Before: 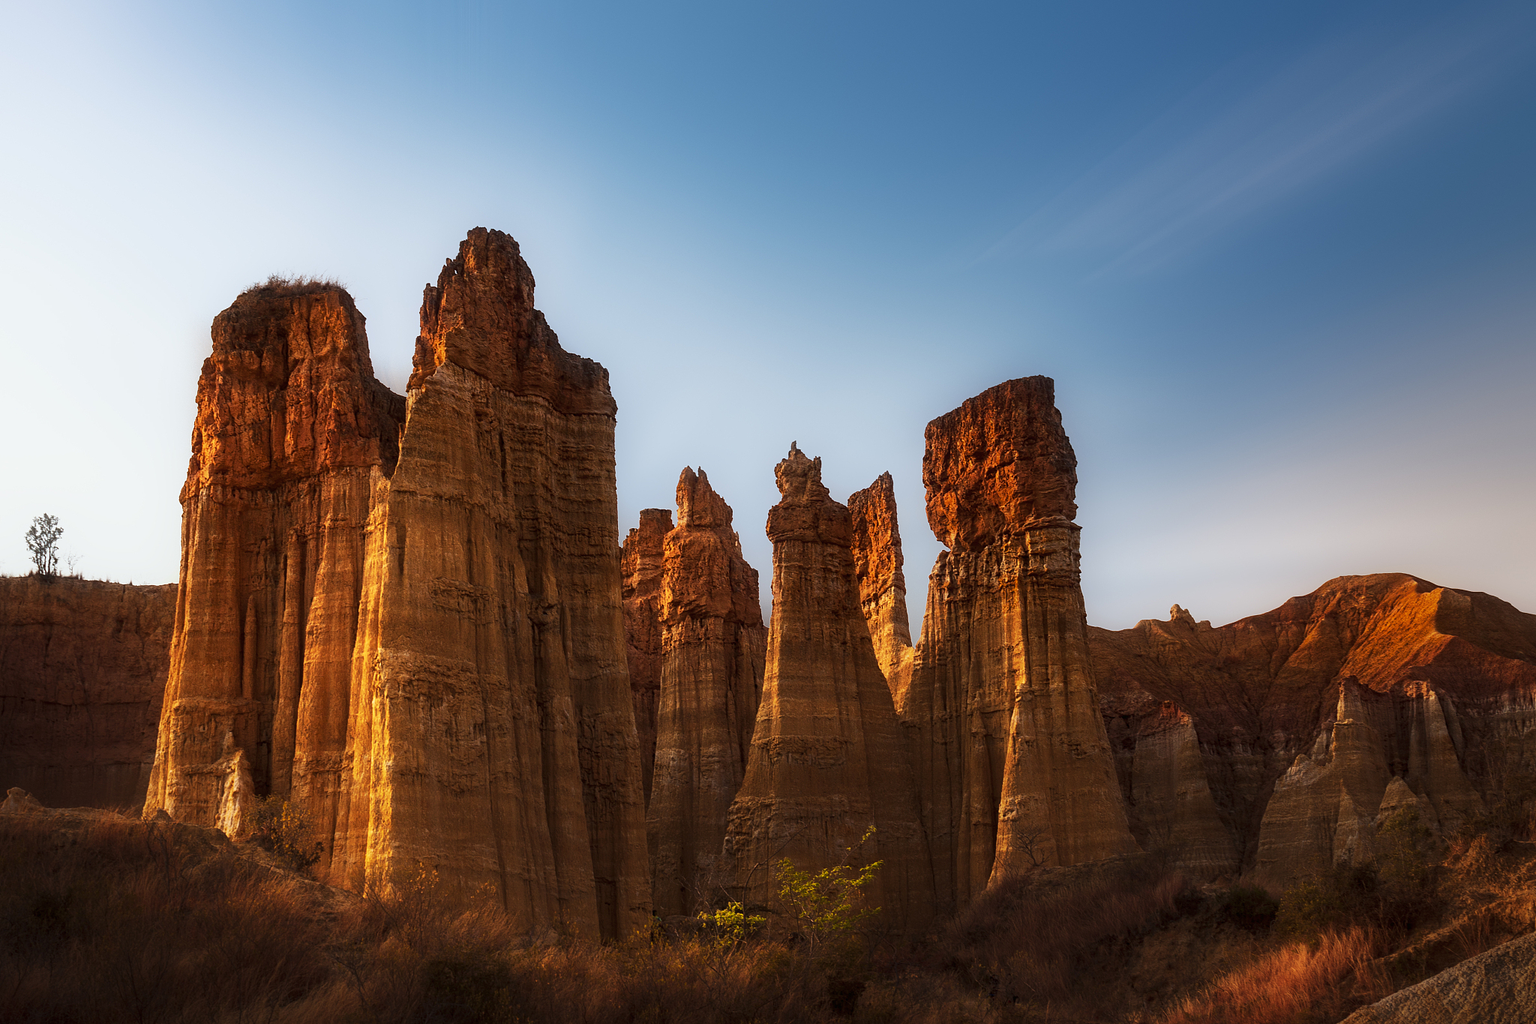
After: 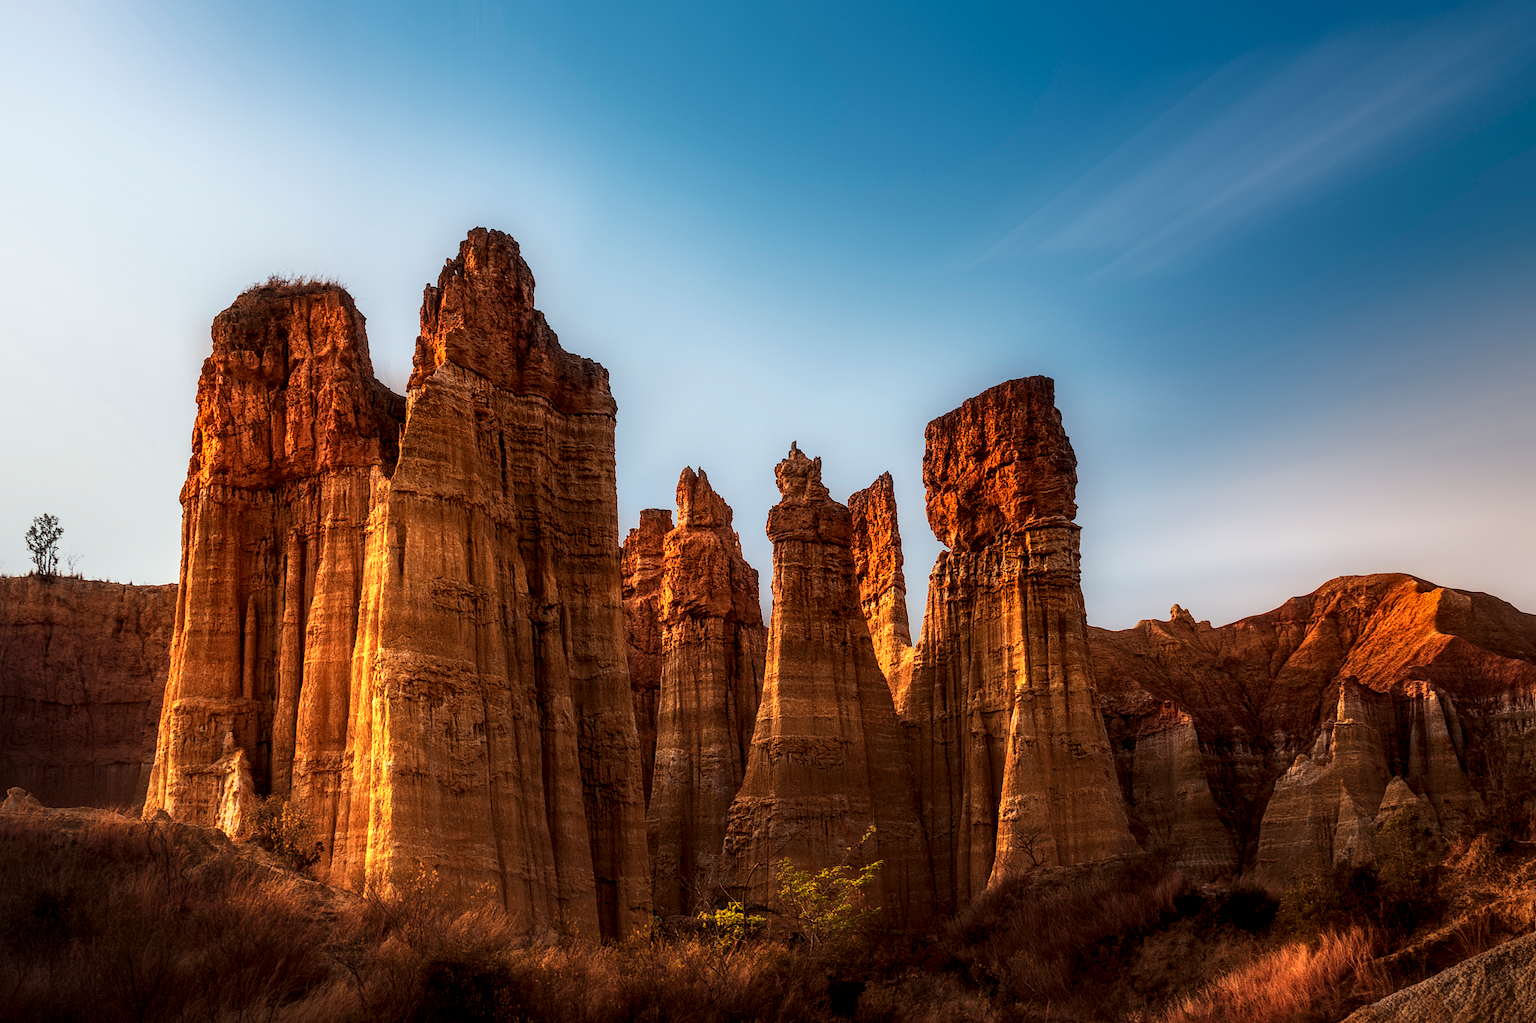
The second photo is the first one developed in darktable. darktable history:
local contrast: highlights 22%, detail 150%
